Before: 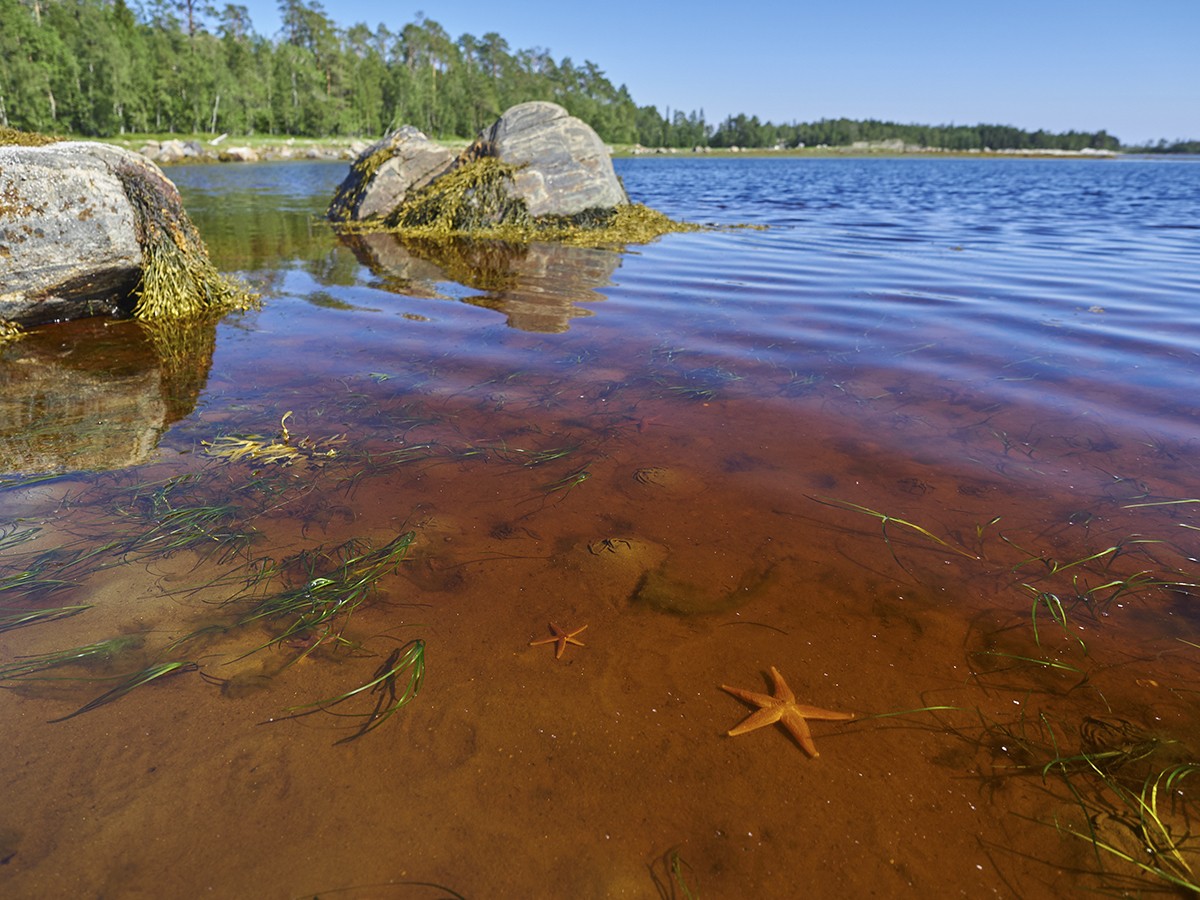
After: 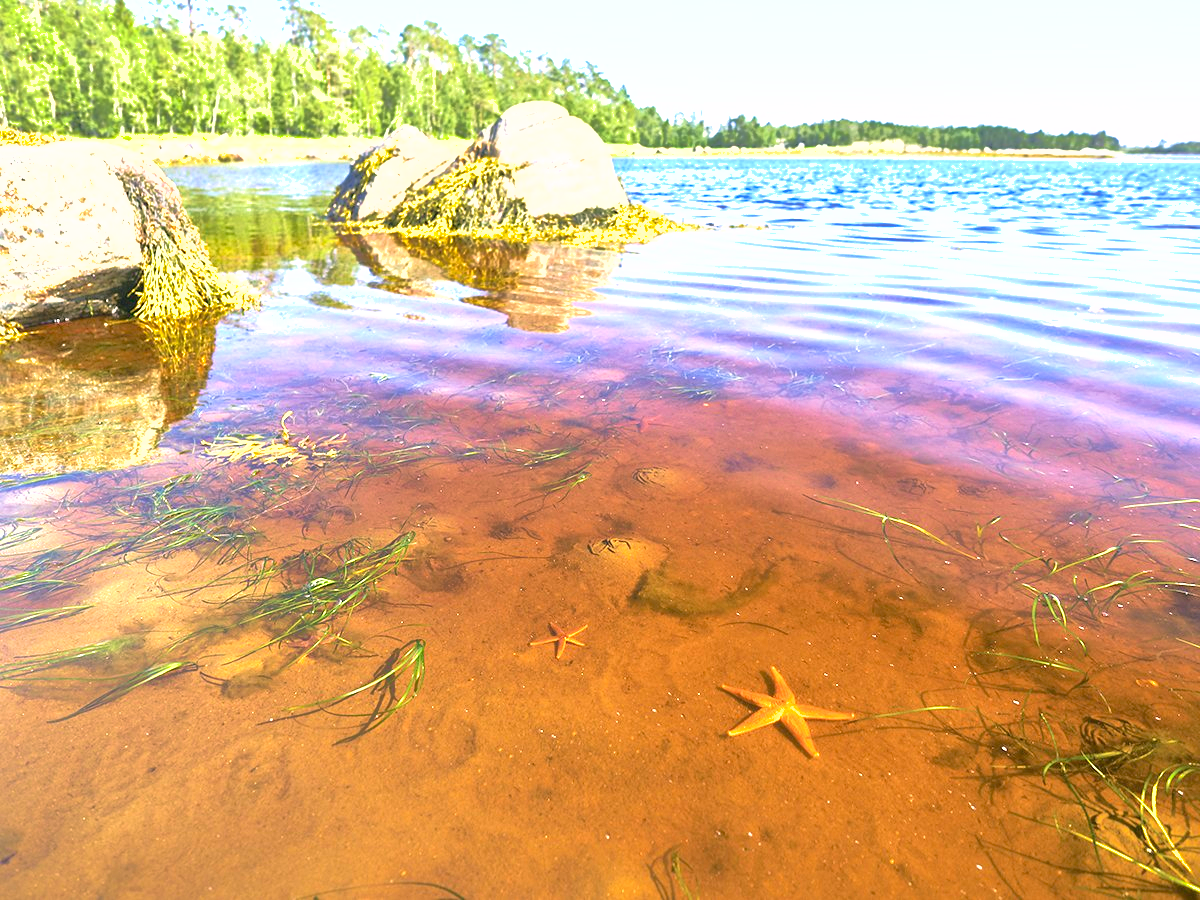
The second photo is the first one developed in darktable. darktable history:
exposure: exposure 2.007 EV, compensate highlight preservation false
tone curve: curves: ch0 [(0, 0) (0.004, 0.001) (0.133, 0.112) (0.325, 0.362) (0.832, 0.893) (1, 1)], color space Lab, independent channels, preserve colors none
shadows and highlights: shadows 30.16
tone equalizer: edges refinement/feathering 500, mask exposure compensation -1.57 EV, preserve details no
color correction: highlights a* 4.34, highlights b* 4.96, shadows a* -7.25, shadows b* 4.64
velvia: on, module defaults
